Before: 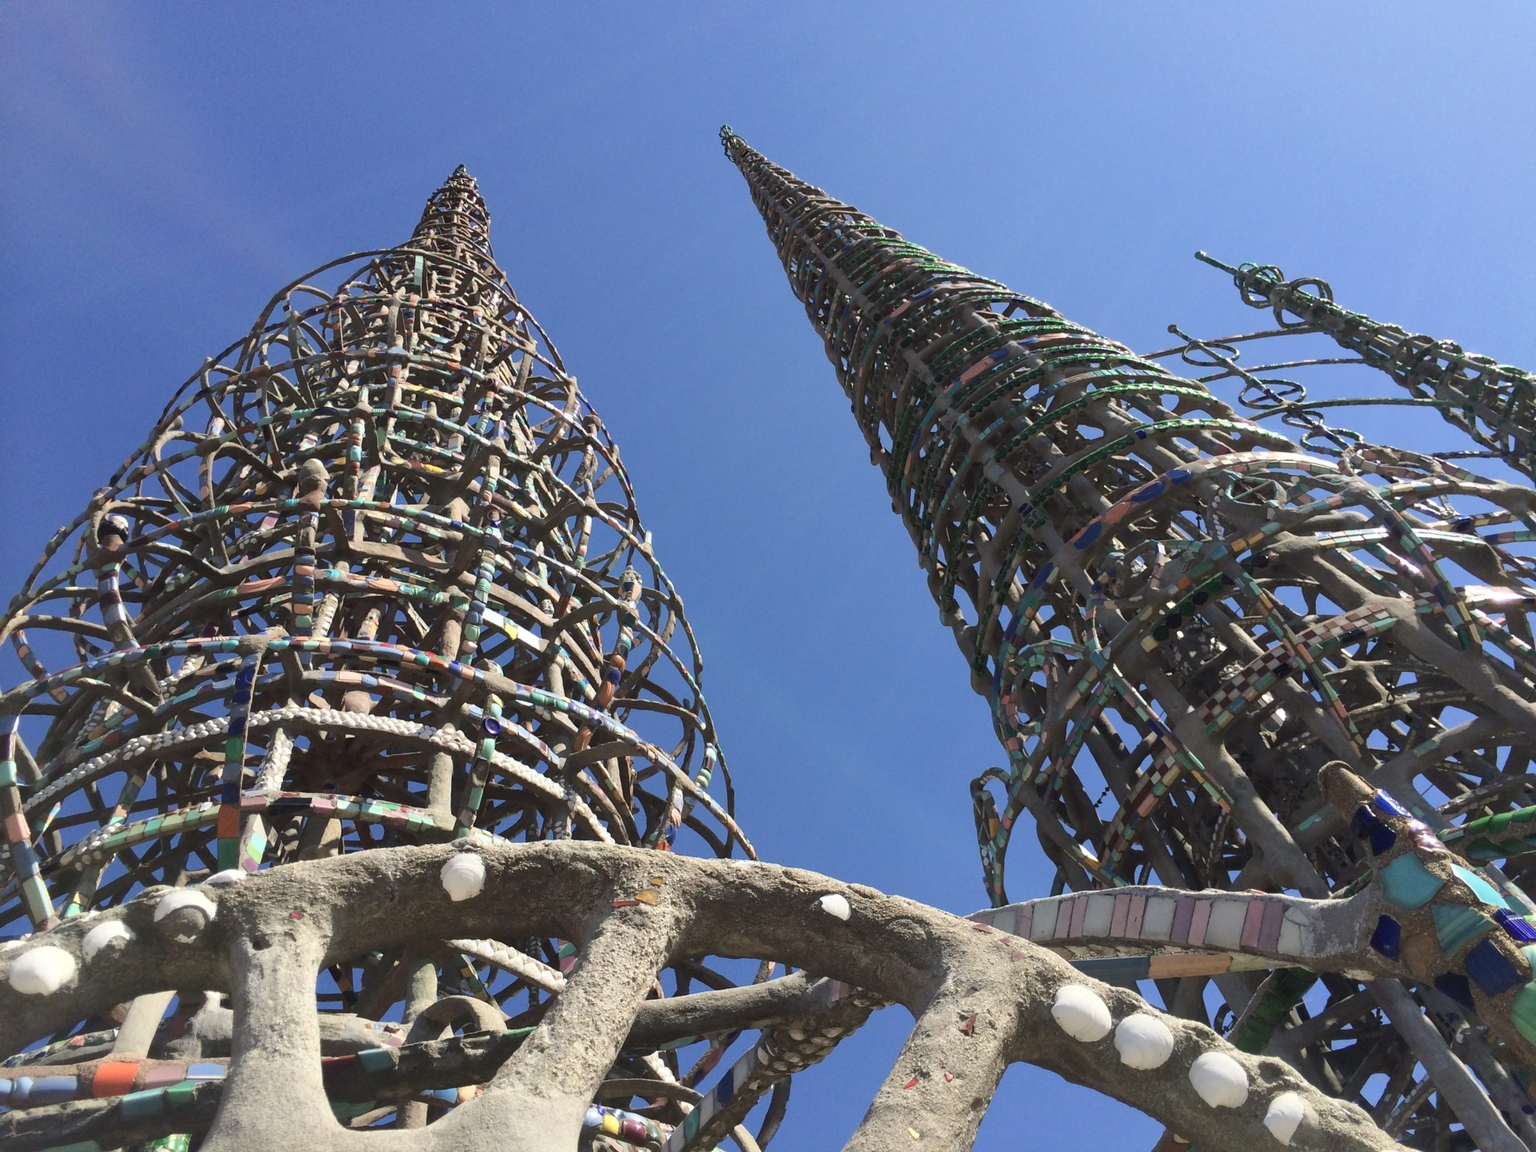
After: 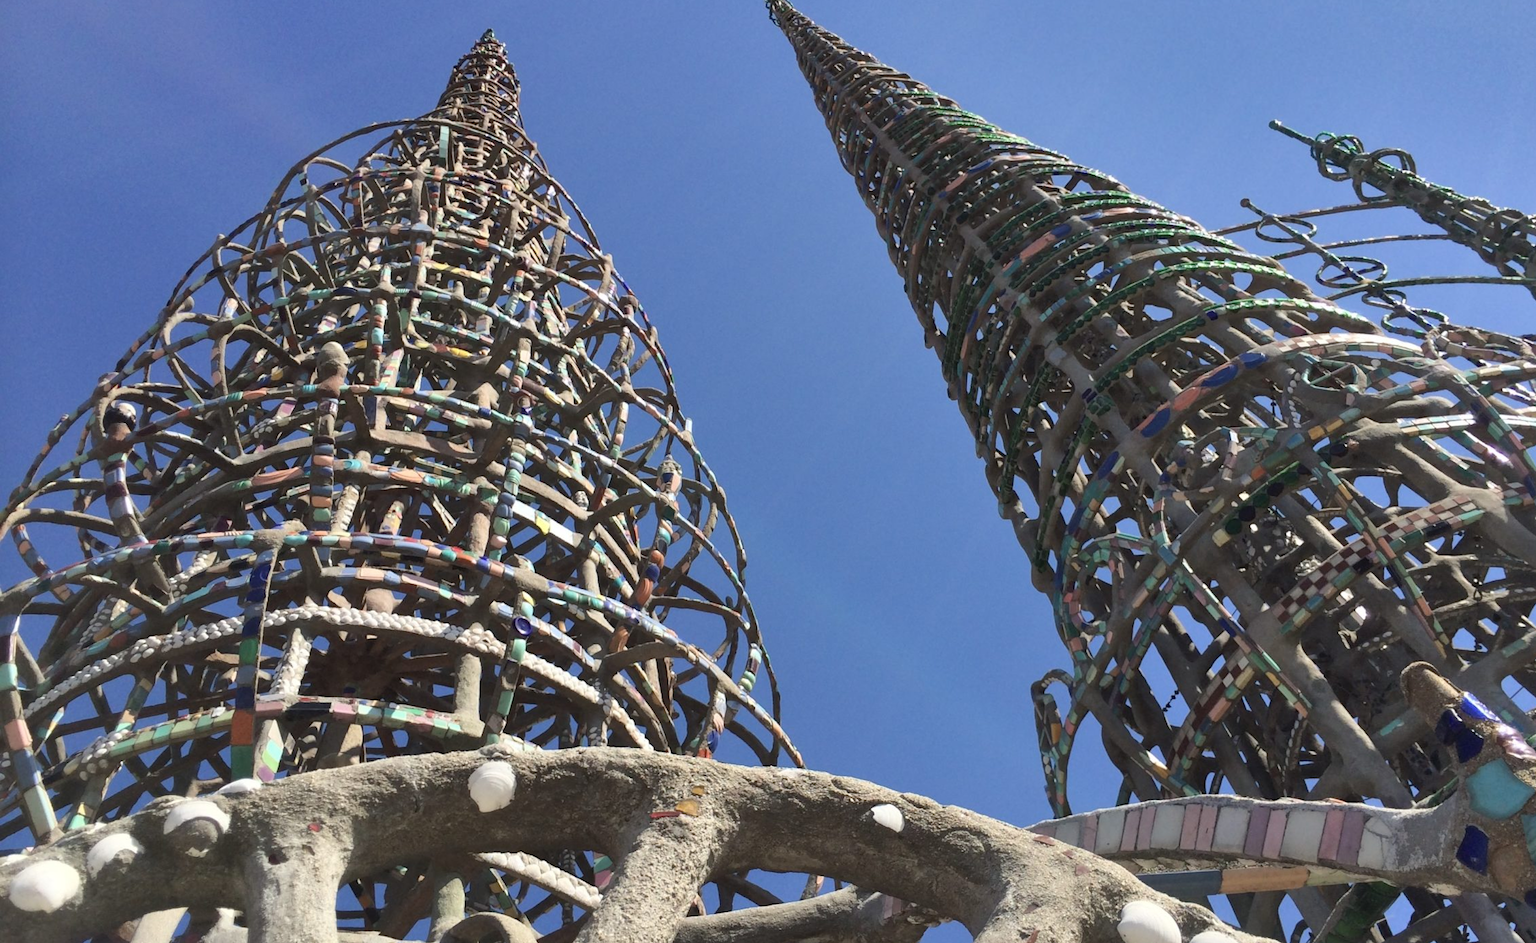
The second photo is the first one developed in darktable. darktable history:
crop and rotate: angle 0.064°, top 11.928%, right 5.746%, bottom 10.852%
shadows and highlights: radius 106.05, shadows 41.01, highlights -72.3, low approximation 0.01, soften with gaussian
